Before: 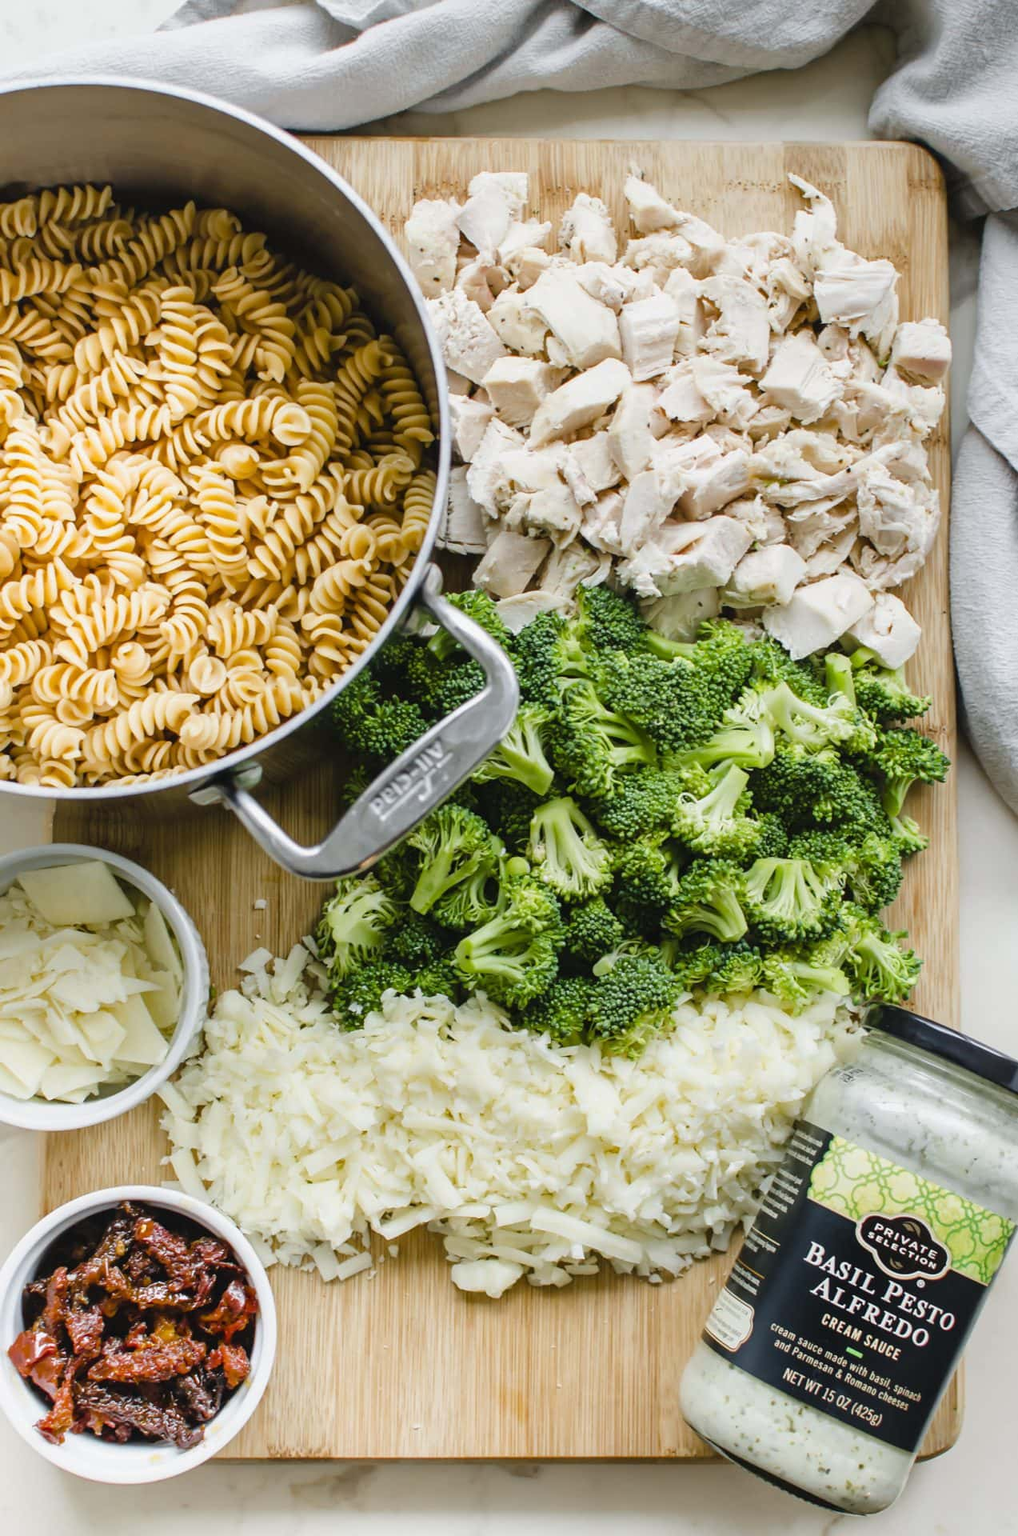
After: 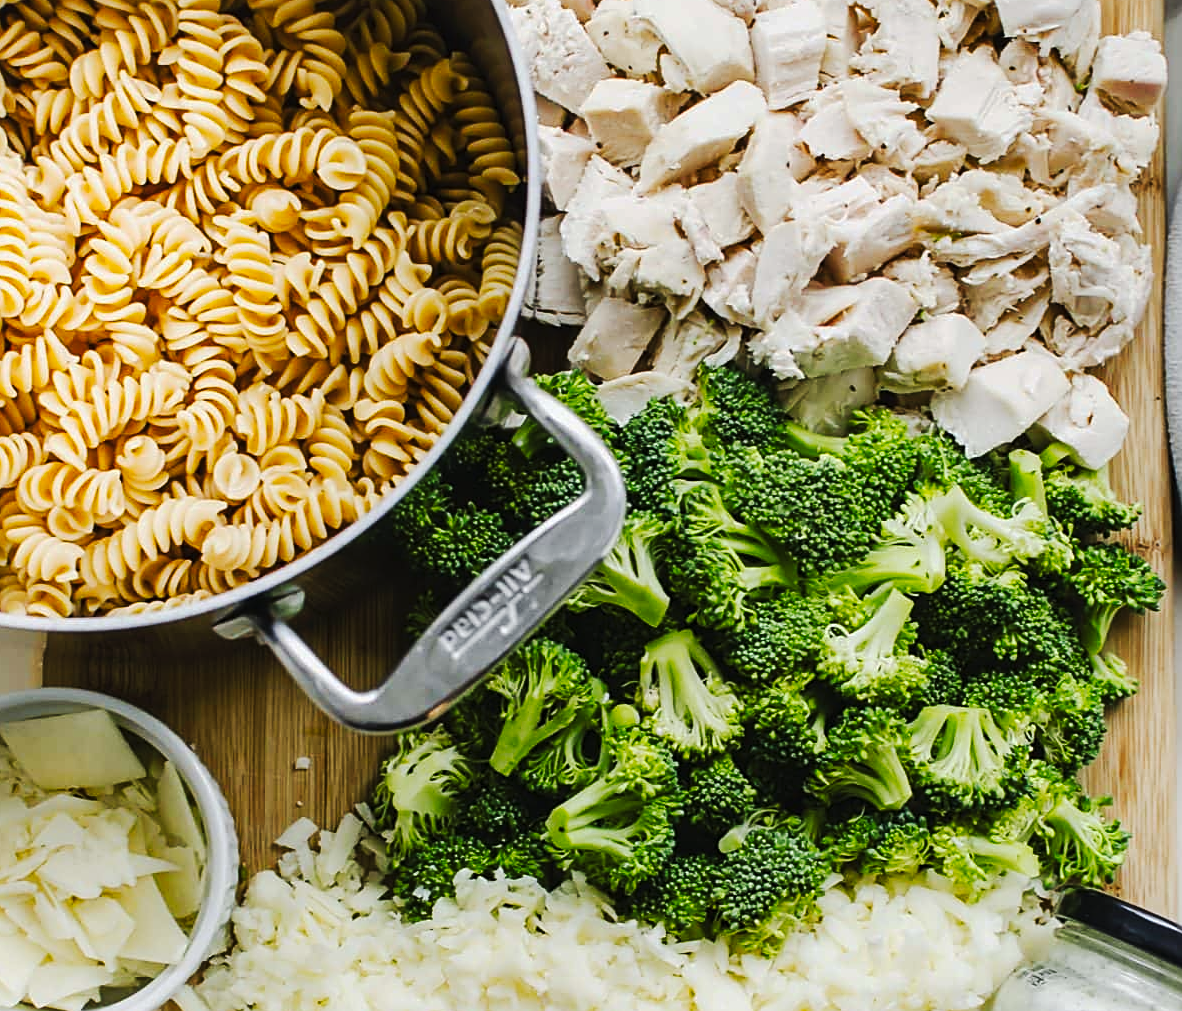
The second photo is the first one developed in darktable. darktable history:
crop: left 1.807%, top 19.14%, right 5.317%, bottom 28.156%
tone curve: curves: ch0 [(0, 0) (0.003, 0.003) (0.011, 0.009) (0.025, 0.018) (0.044, 0.028) (0.069, 0.038) (0.1, 0.049) (0.136, 0.062) (0.177, 0.089) (0.224, 0.123) (0.277, 0.165) (0.335, 0.223) (0.399, 0.293) (0.468, 0.385) (0.543, 0.497) (0.623, 0.613) (0.709, 0.716) (0.801, 0.802) (0.898, 0.887) (1, 1)], preserve colors none
sharpen: on, module defaults
